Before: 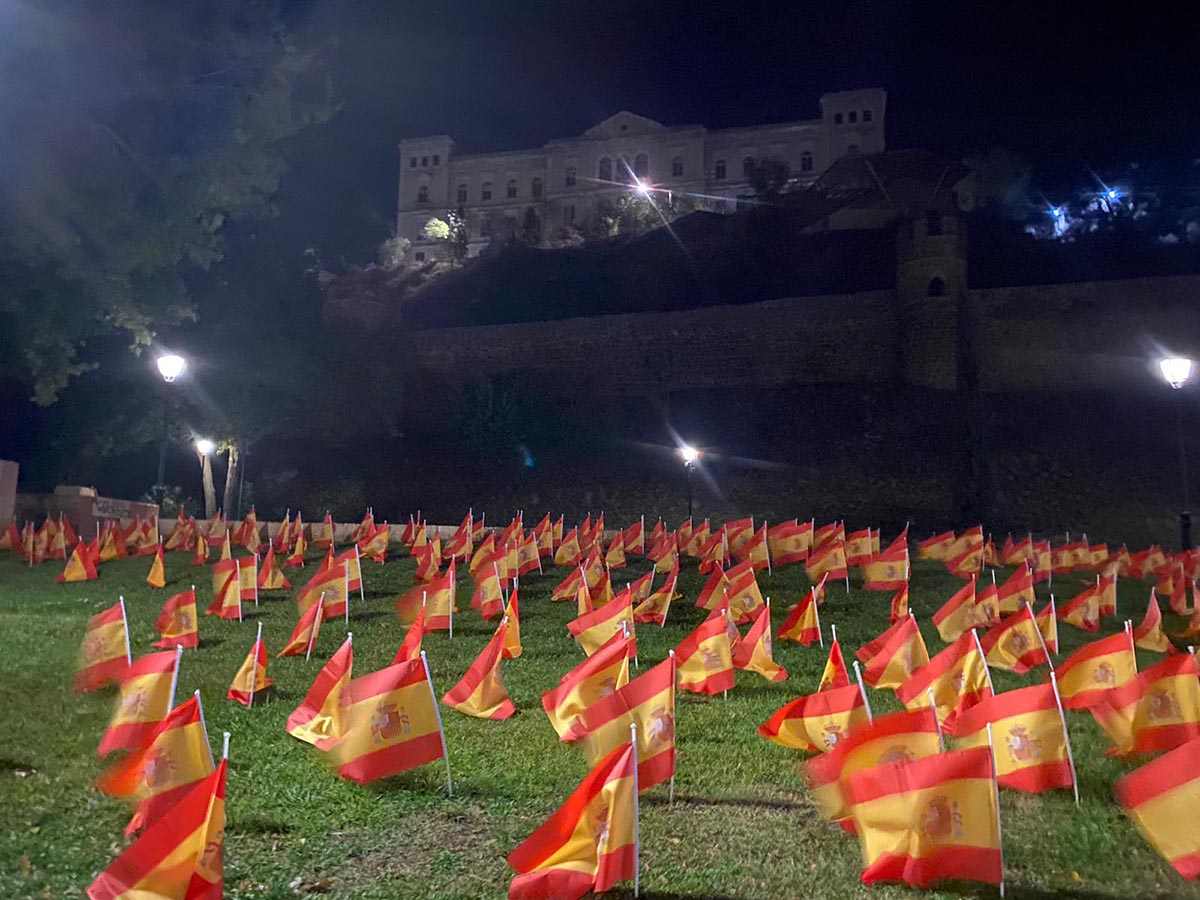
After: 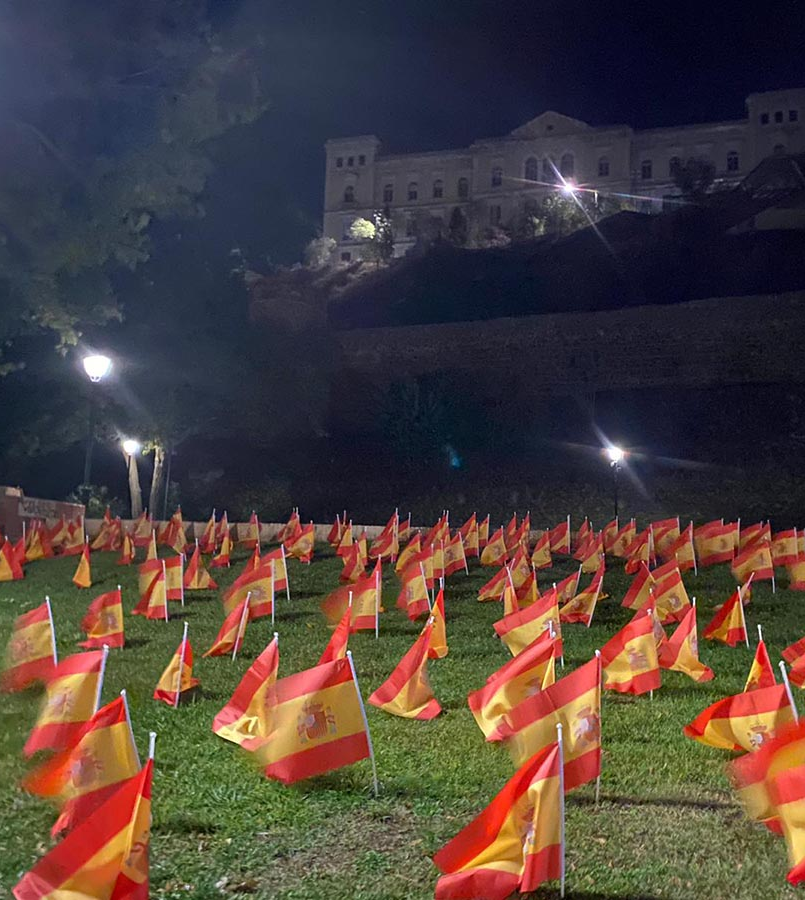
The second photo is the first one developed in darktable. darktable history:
crop and rotate: left 6.2%, right 26.697%
